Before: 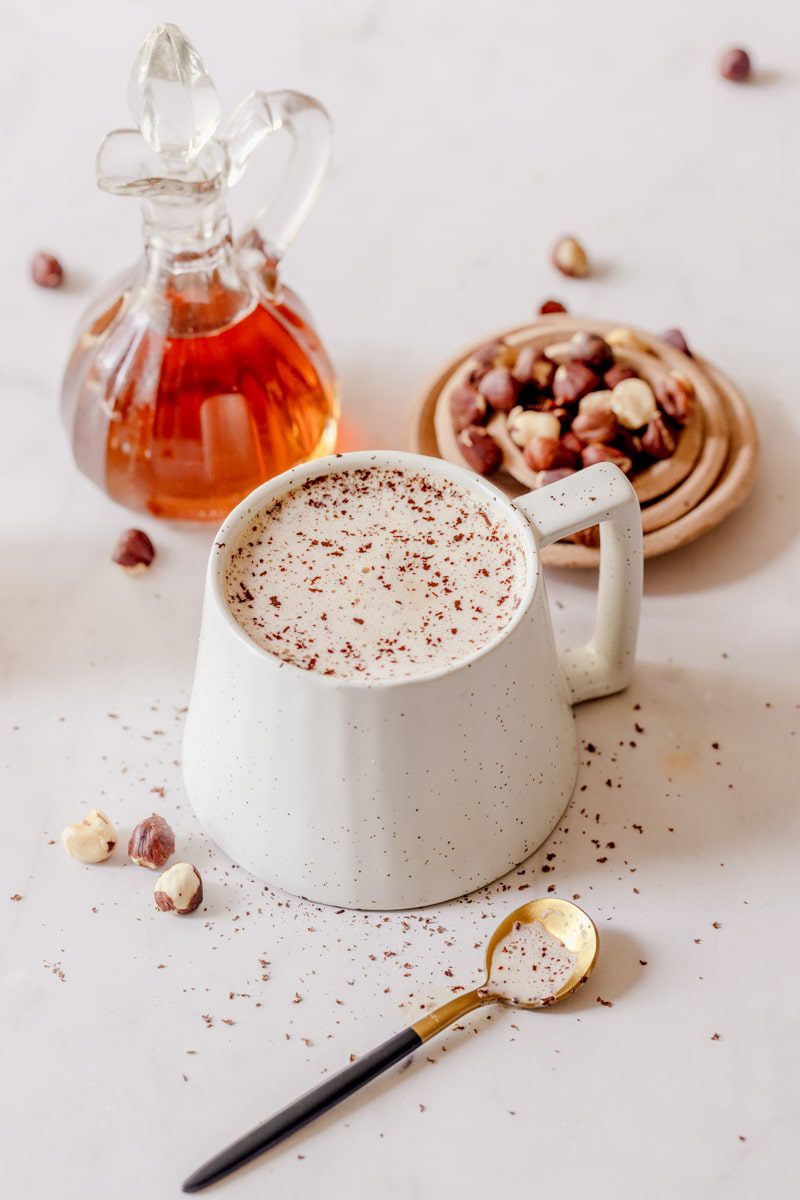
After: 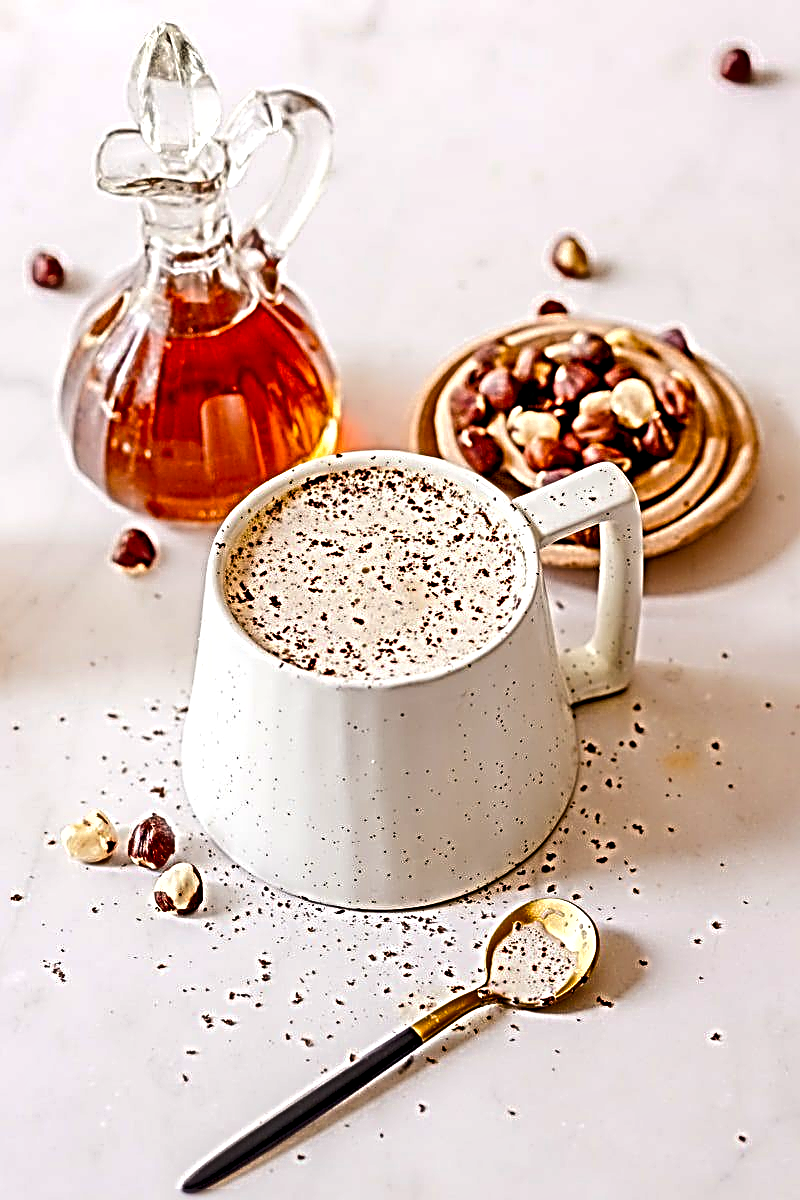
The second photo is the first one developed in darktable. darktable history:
sharpen: radius 4.042, amount 1.985
exposure: exposure 0.47 EV, compensate exposure bias true, compensate highlight preservation false
contrast equalizer: y [[0.509, 0.514, 0.523, 0.542, 0.578, 0.603], [0.5 ×6], [0.509, 0.514, 0.523, 0.542, 0.578, 0.603], [0.001, 0.002, 0.003, 0.005, 0.01, 0.013], [0.001, 0.002, 0.003, 0.005, 0.01, 0.013]], mix 0.133
shadows and highlights: low approximation 0.01, soften with gaussian
color balance rgb: linear chroma grading › shadows -8.707%, linear chroma grading › global chroma 9.849%, perceptual saturation grading › global saturation 31.119%, global vibrance -16.594%, contrast -5.782%
contrast brightness saturation: saturation -0.054
